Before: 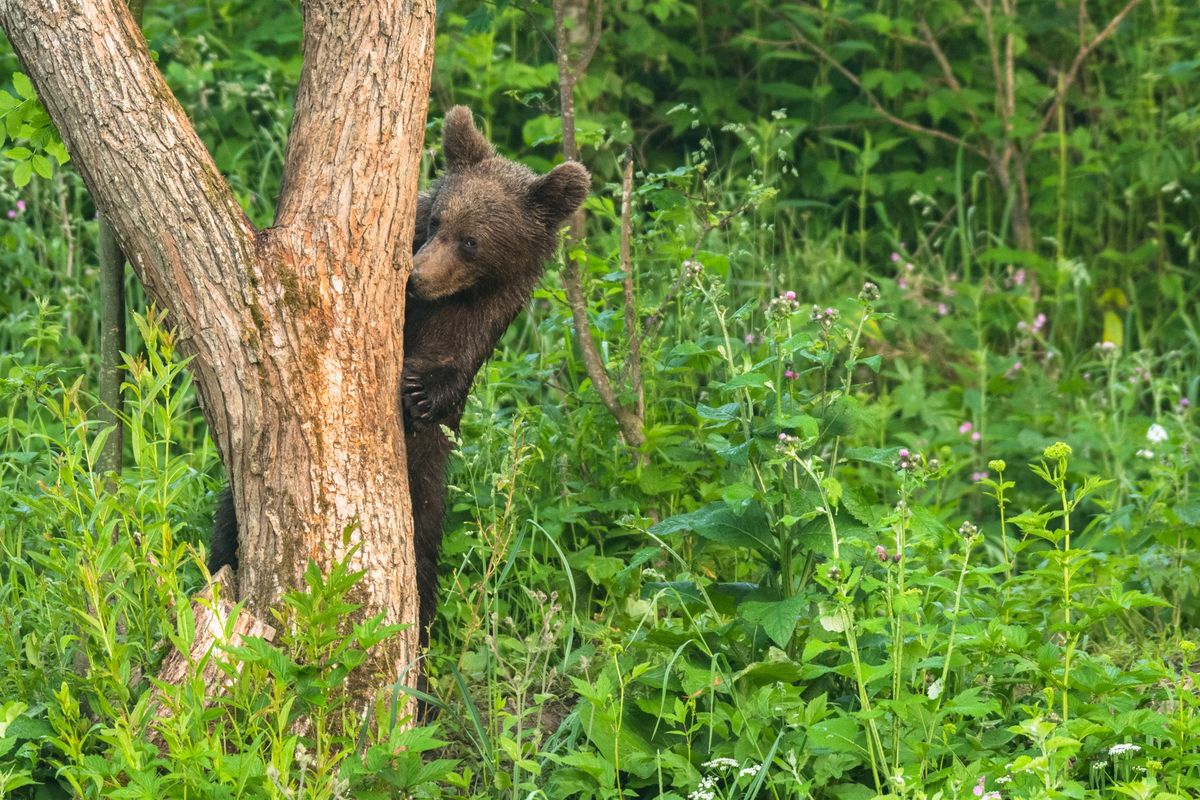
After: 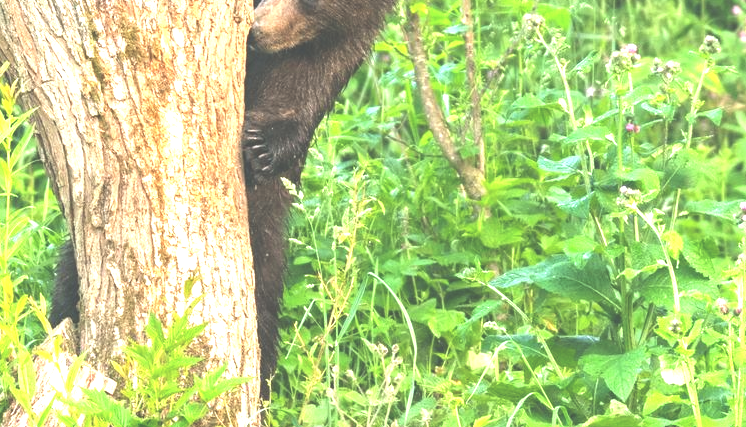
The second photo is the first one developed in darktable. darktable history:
exposure: black level correction -0.023, exposure 1.396 EV, compensate highlight preservation false
crop: left 13.287%, top 30.97%, right 24.518%, bottom 15.634%
